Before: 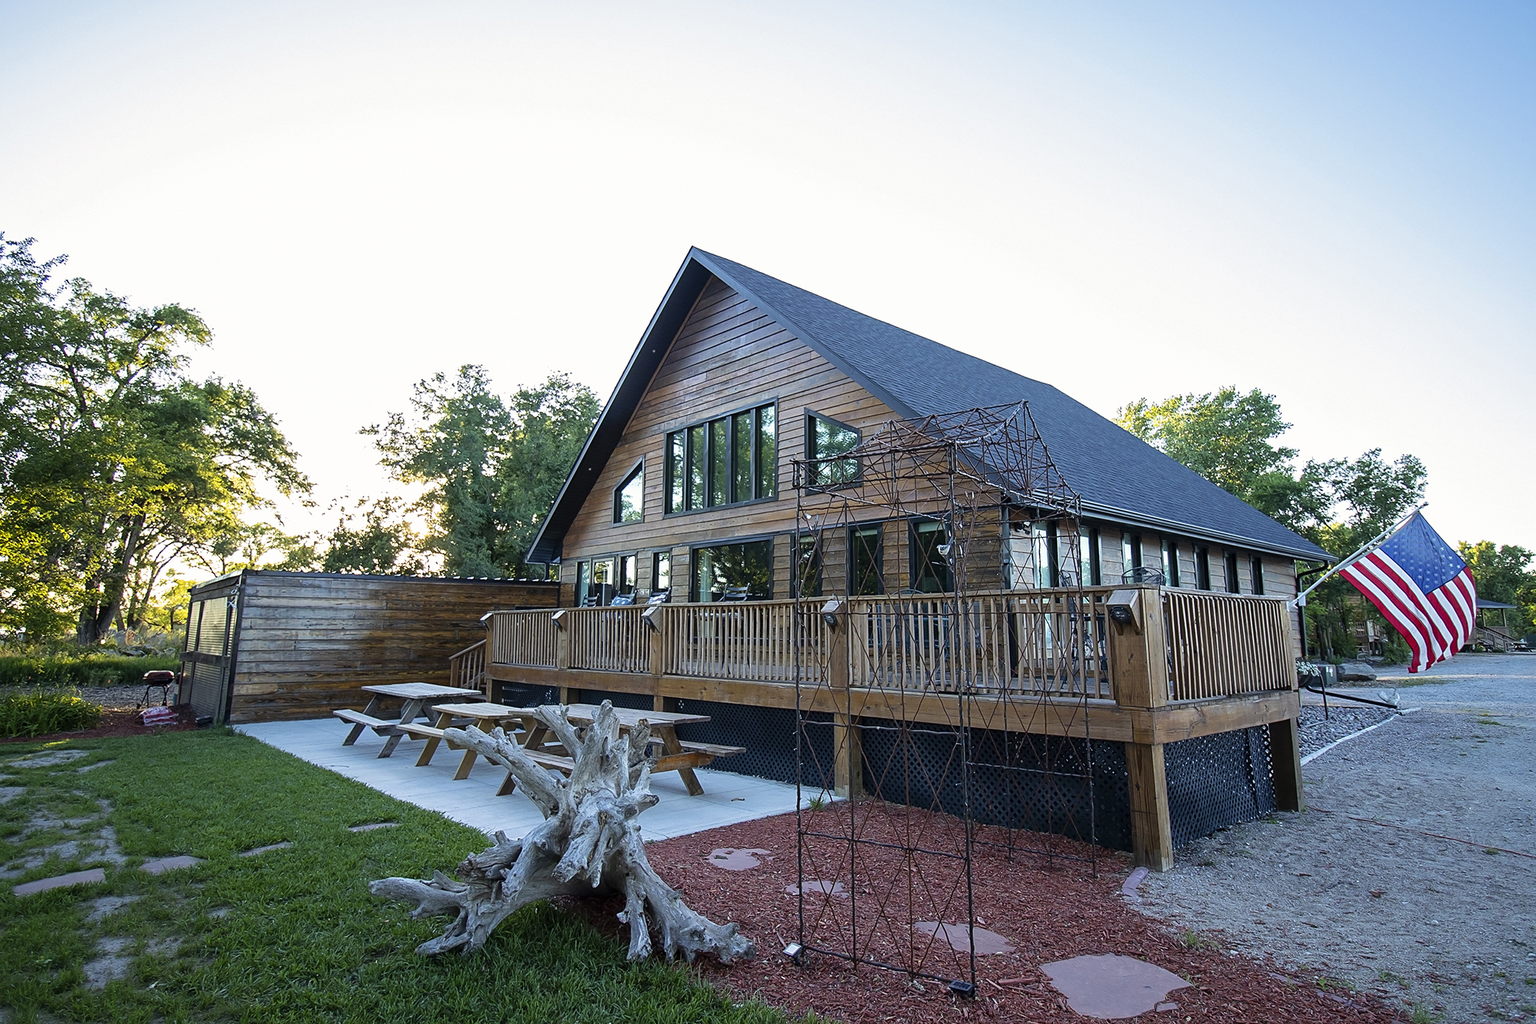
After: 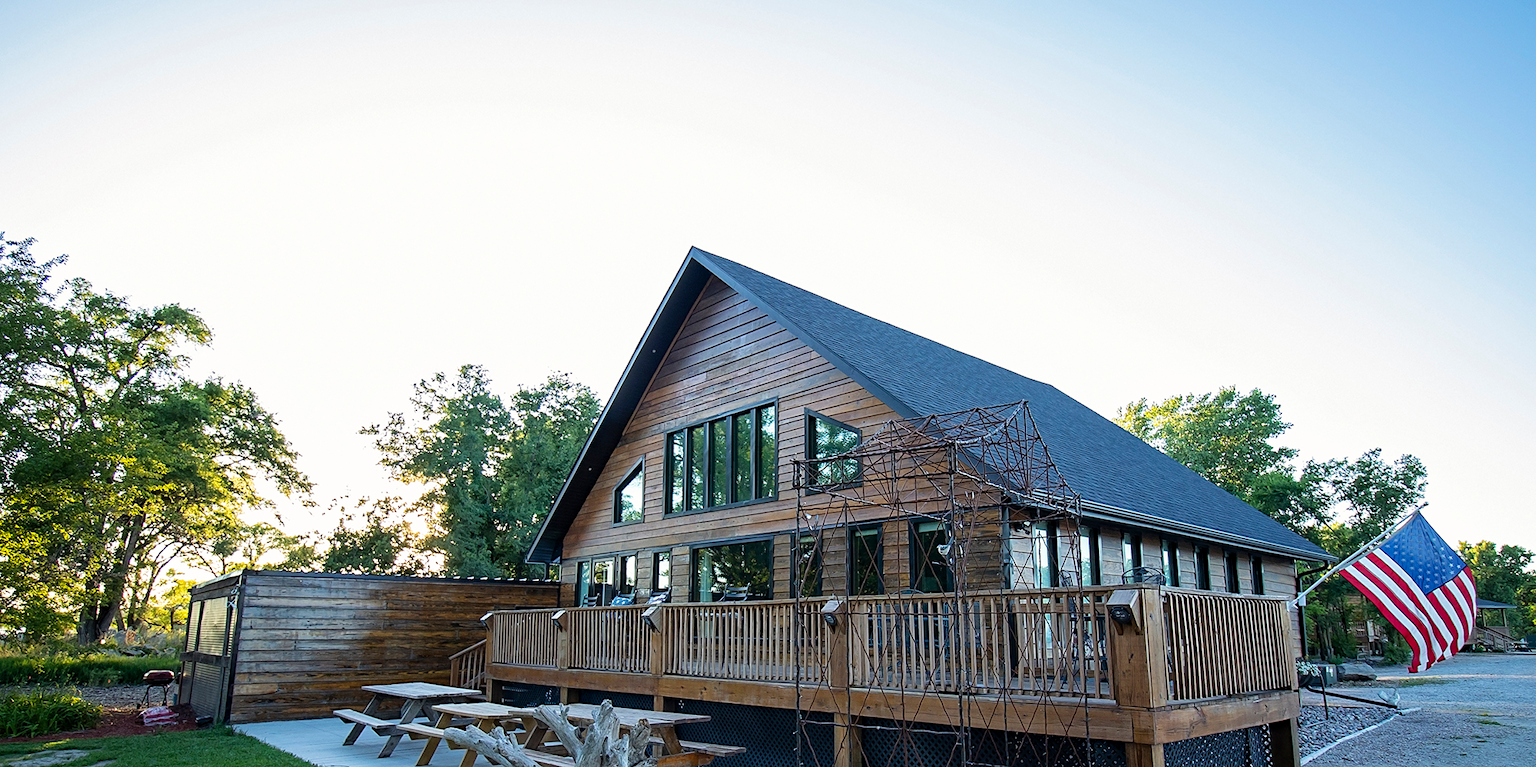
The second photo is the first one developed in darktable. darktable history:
haze removal: compatibility mode true, adaptive false
tone equalizer: -8 EV -0.55 EV
crop: bottom 24.967%
